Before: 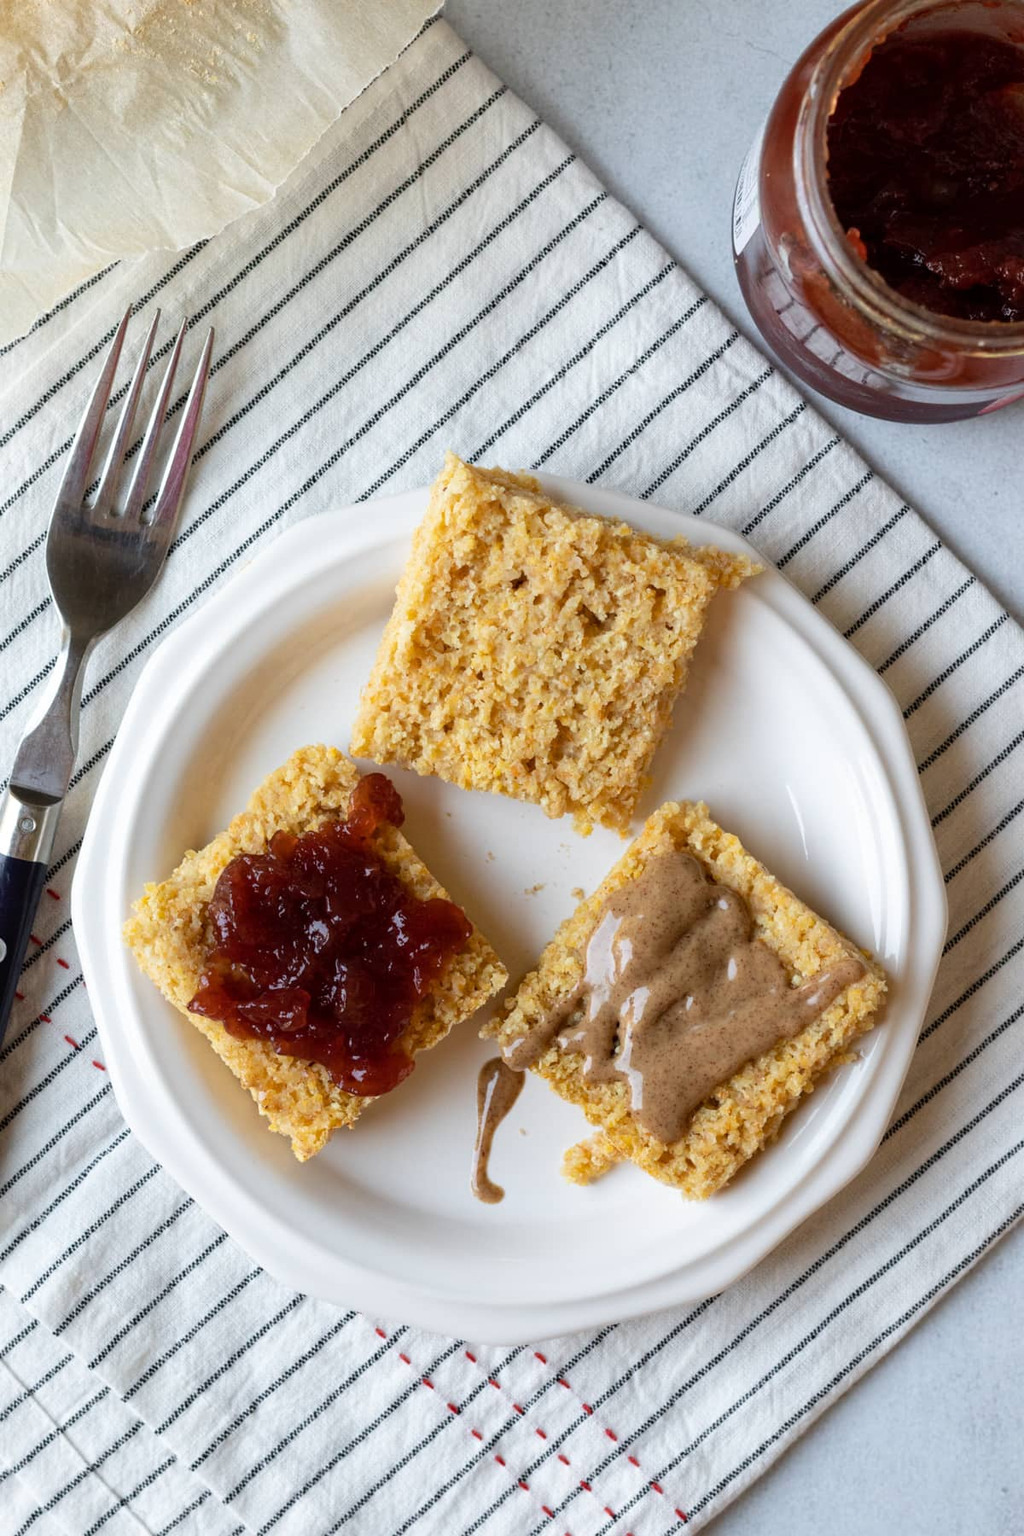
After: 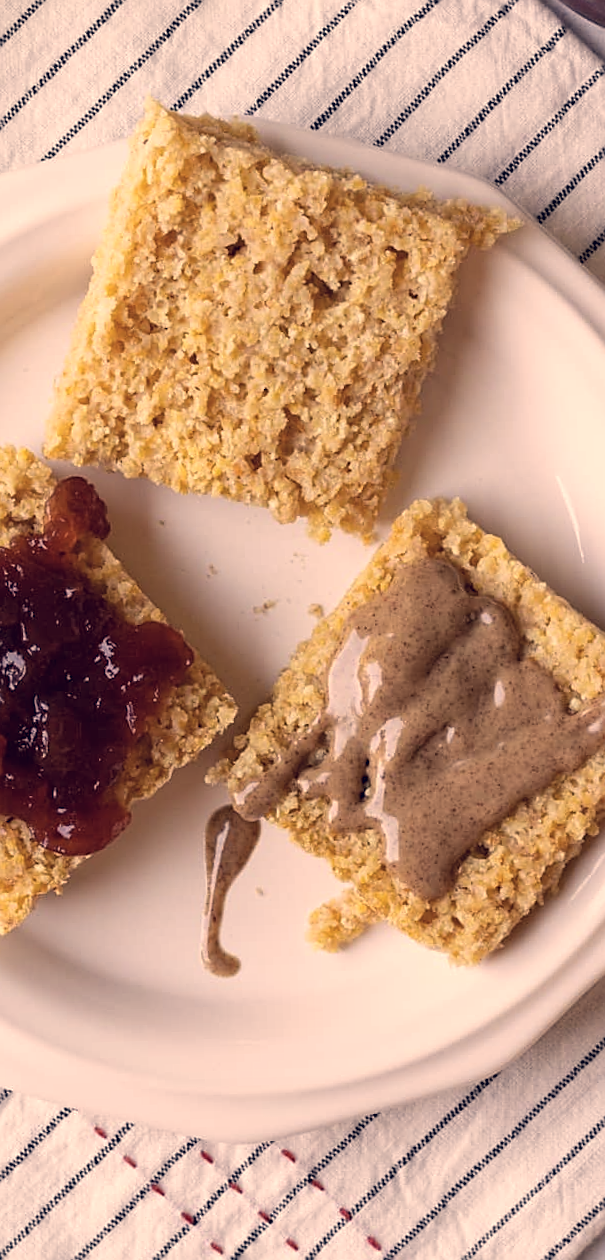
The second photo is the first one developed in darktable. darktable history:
rotate and perspective: rotation -1.75°, automatic cropping off
crop: left 31.379%, top 24.658%, right 20.326%, bottom 6.628%
sharpen: on, module defaults
color correction: highlights a* 19.59, highlights b* 27.49, shadows a* 3.46, shadows b* -17.28, saturation 0.73
tone equalizer: on, module defaults
